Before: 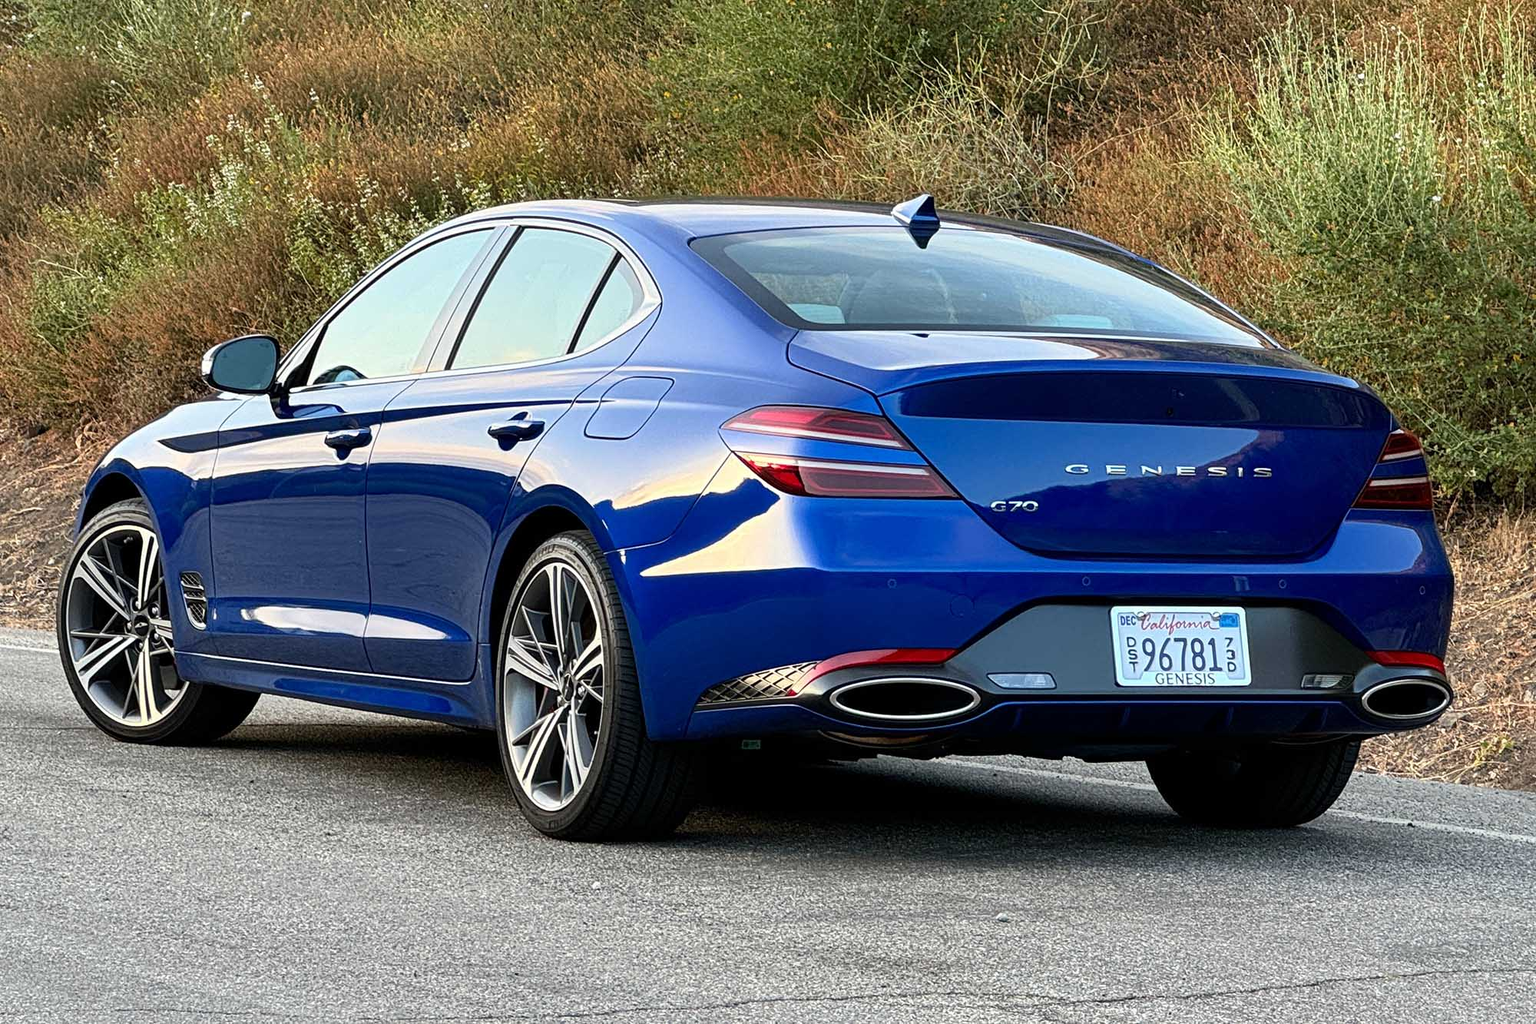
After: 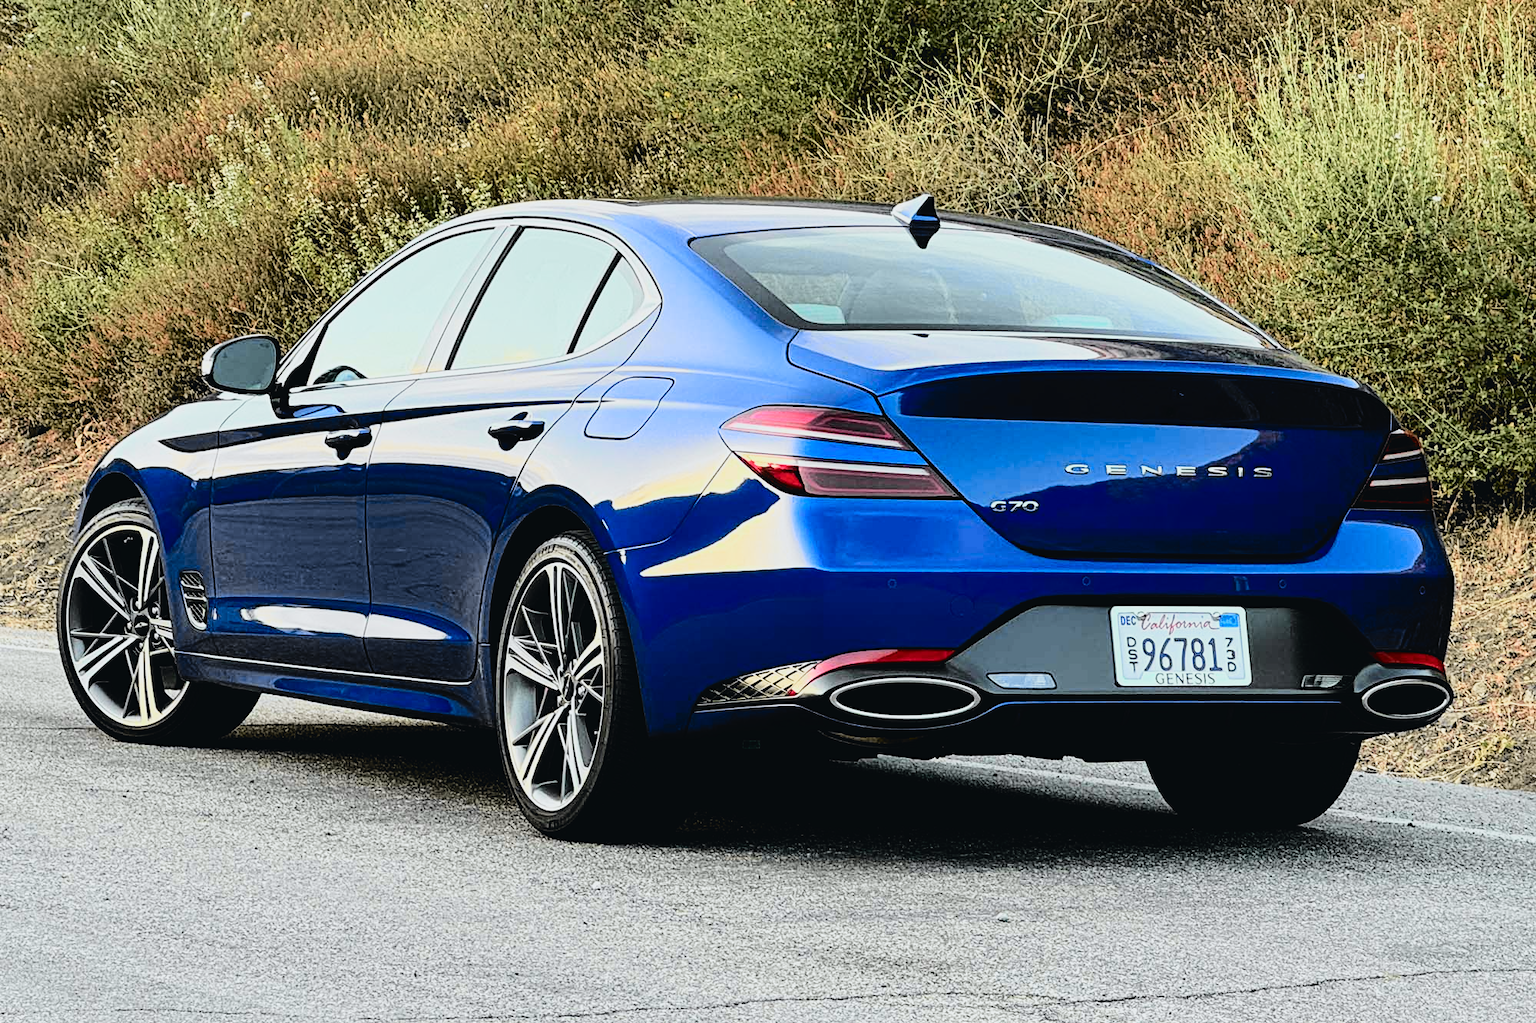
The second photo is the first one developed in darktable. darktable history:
filmic rgb: black relative exposure -5 EV, white relative exposure 3.2 EV, hardness 3.42, contrast 1.2, highlights saturation mix -30%
tone curve: curves: ch0 [(0, 0.026) (0.104, 0.1) (0.233, 0.262) (0.398, 0.507) (0.498, 0.621) (0.65, 0.757) (0.835, 0.883) (1, 0.961)]; ch1 [(0, 0) (0.346, 0.307) (0.408, 0.369) (0.453, 0.457) (0.482, 0.476) (0.502, 0.498) (0.521, 0.503) (0.553, 0.554) (0.638, 0.646) (0.693, 0.727) (1, 1)]; ch2 [(0, 0) (0.366, 0.337) (0.434, 0.46) (0.485, 0.494) (0.5, 0.494) (0.511, 0.508) (0.537, 0.55) (0.579, 0.599) (0.663, 0.67) (1, 1)], color space Lab, independent channels, preserve colors none
color correction: highlights a* -0.182, highlights b* -0.124
